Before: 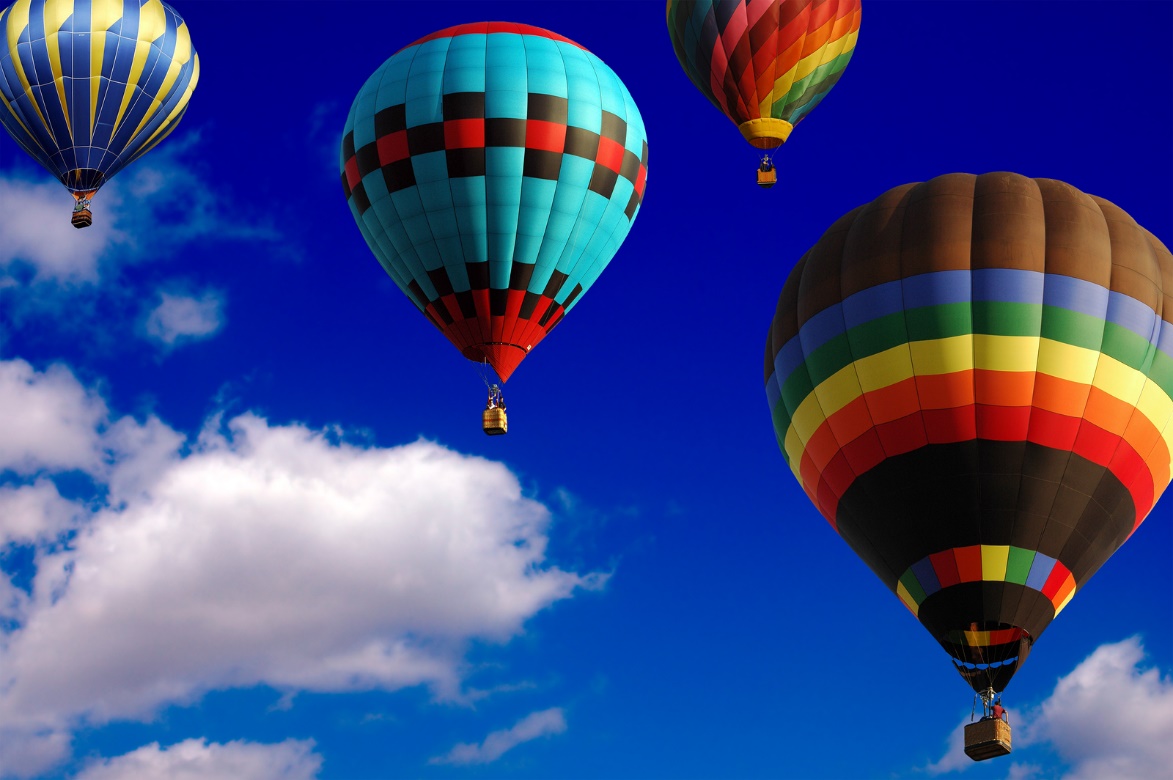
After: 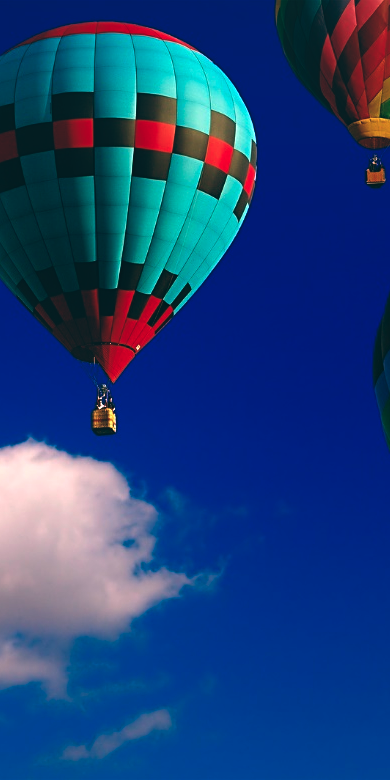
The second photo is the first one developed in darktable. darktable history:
bloom: size 38%, threshold 95%, strength 30%
white balance: red 1.045, blue 0.932
crop: left 33.36%, right 33.36%
sharpen: on, module defaults
color balance: lift [1.016, 0.983, 1, 1.017], gamma [0.78, 1.018, 1.043, 0.957], gain [0.786, 1.063, 0.937, 1.017], input saturation 118.26%, contrast 13.43%, contrast fulcrum 21.62%, output saturation 82.76%
